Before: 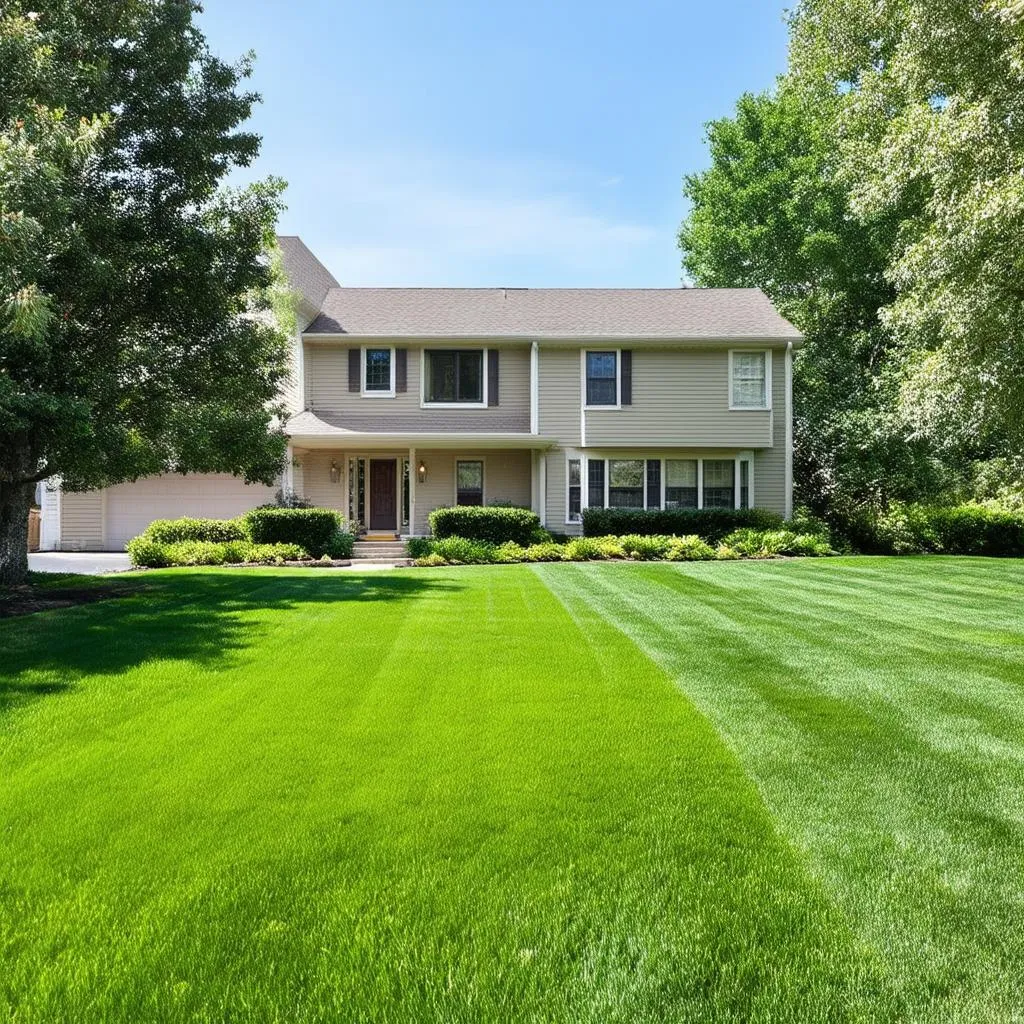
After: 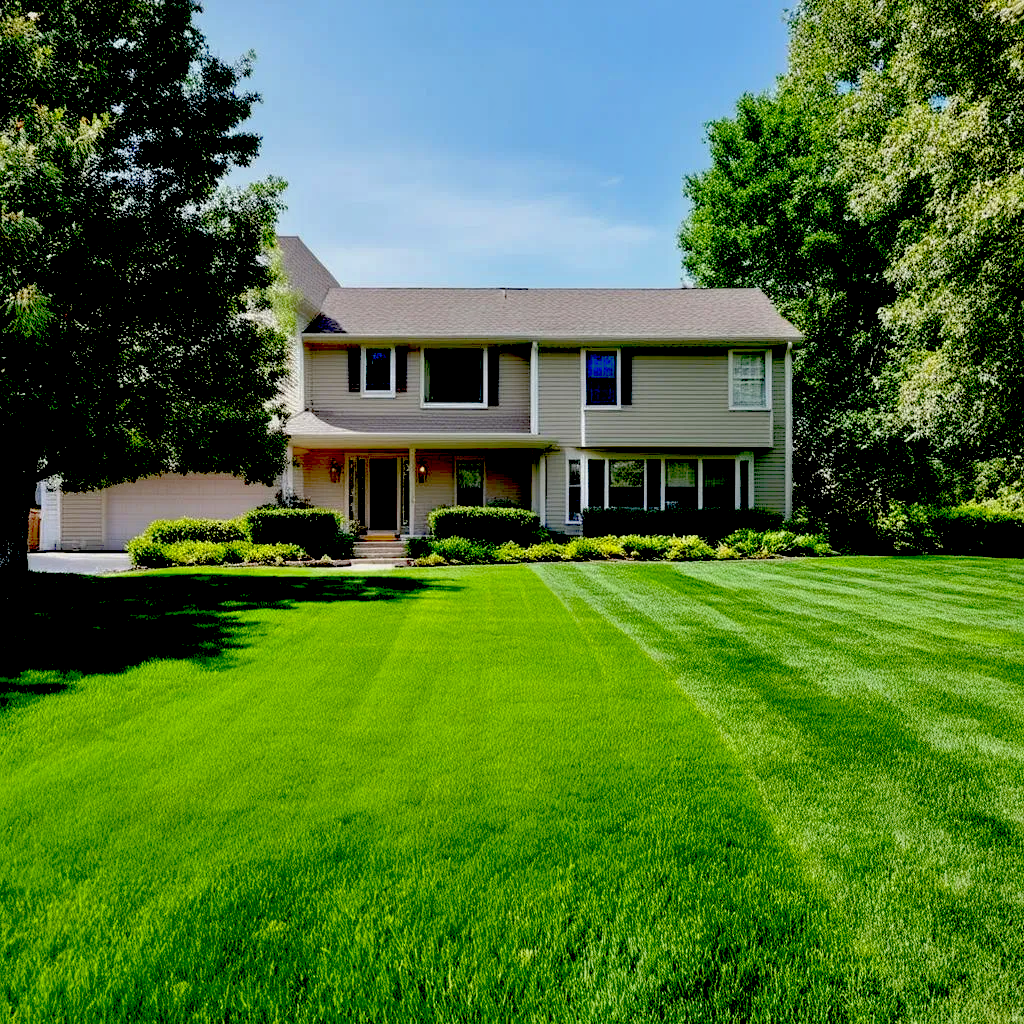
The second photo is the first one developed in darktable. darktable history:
exposure: black level correction 0.098, exposure -0.09 EV, compensate highlight preservation false
shadows and highlights: on, module defaults
